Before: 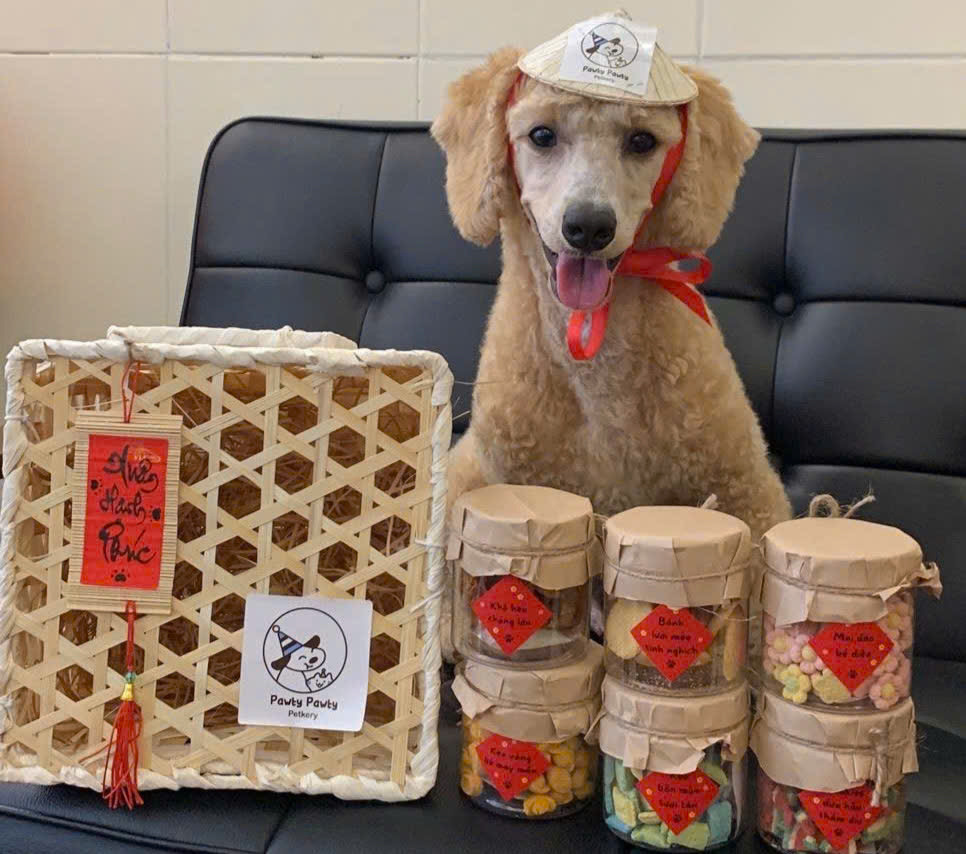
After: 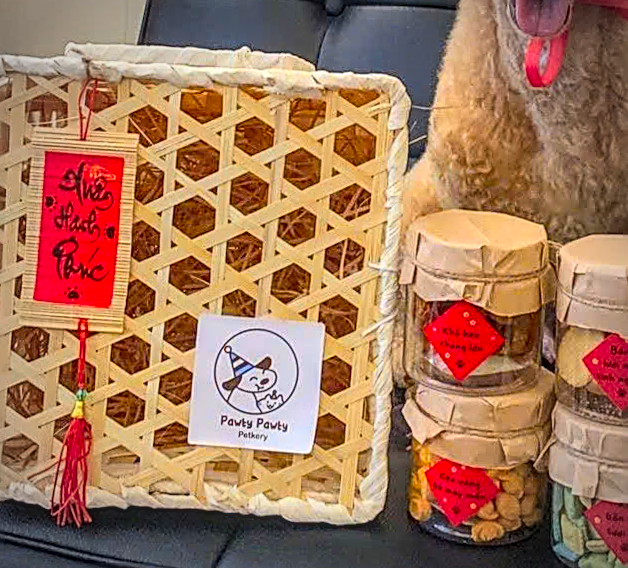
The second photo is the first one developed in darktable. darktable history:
crop and rotate: angle -1.21°, left 3.544%, top 31.801%, right 29.893%
sharpen: amount 0.993
vignetting: fall-off start 71.39%
shadows and highlights: radius 126.28, shadows 30.57, highlights -30.71, low approximation 0.01, soften with gaussian
local contrast: highlights 2%, shadows 3%, detail 134%
contrast brightness saturation: contrast 0.202, brightness 0.191, saturation 0.818
